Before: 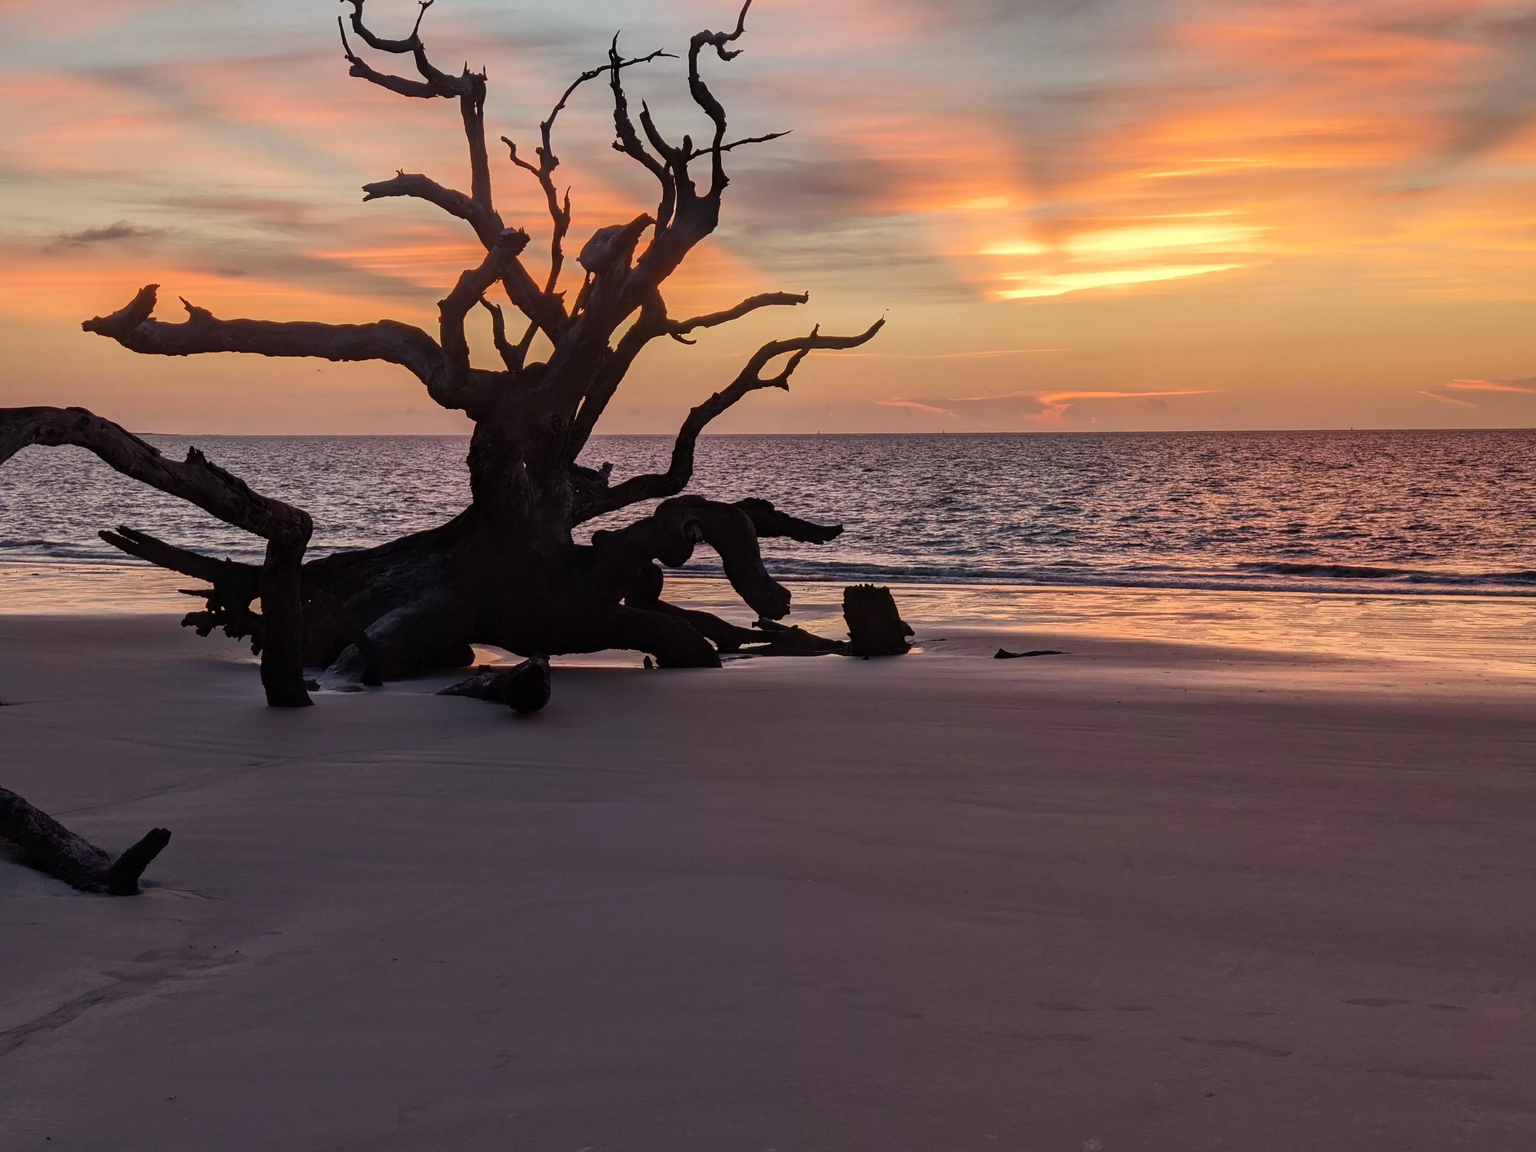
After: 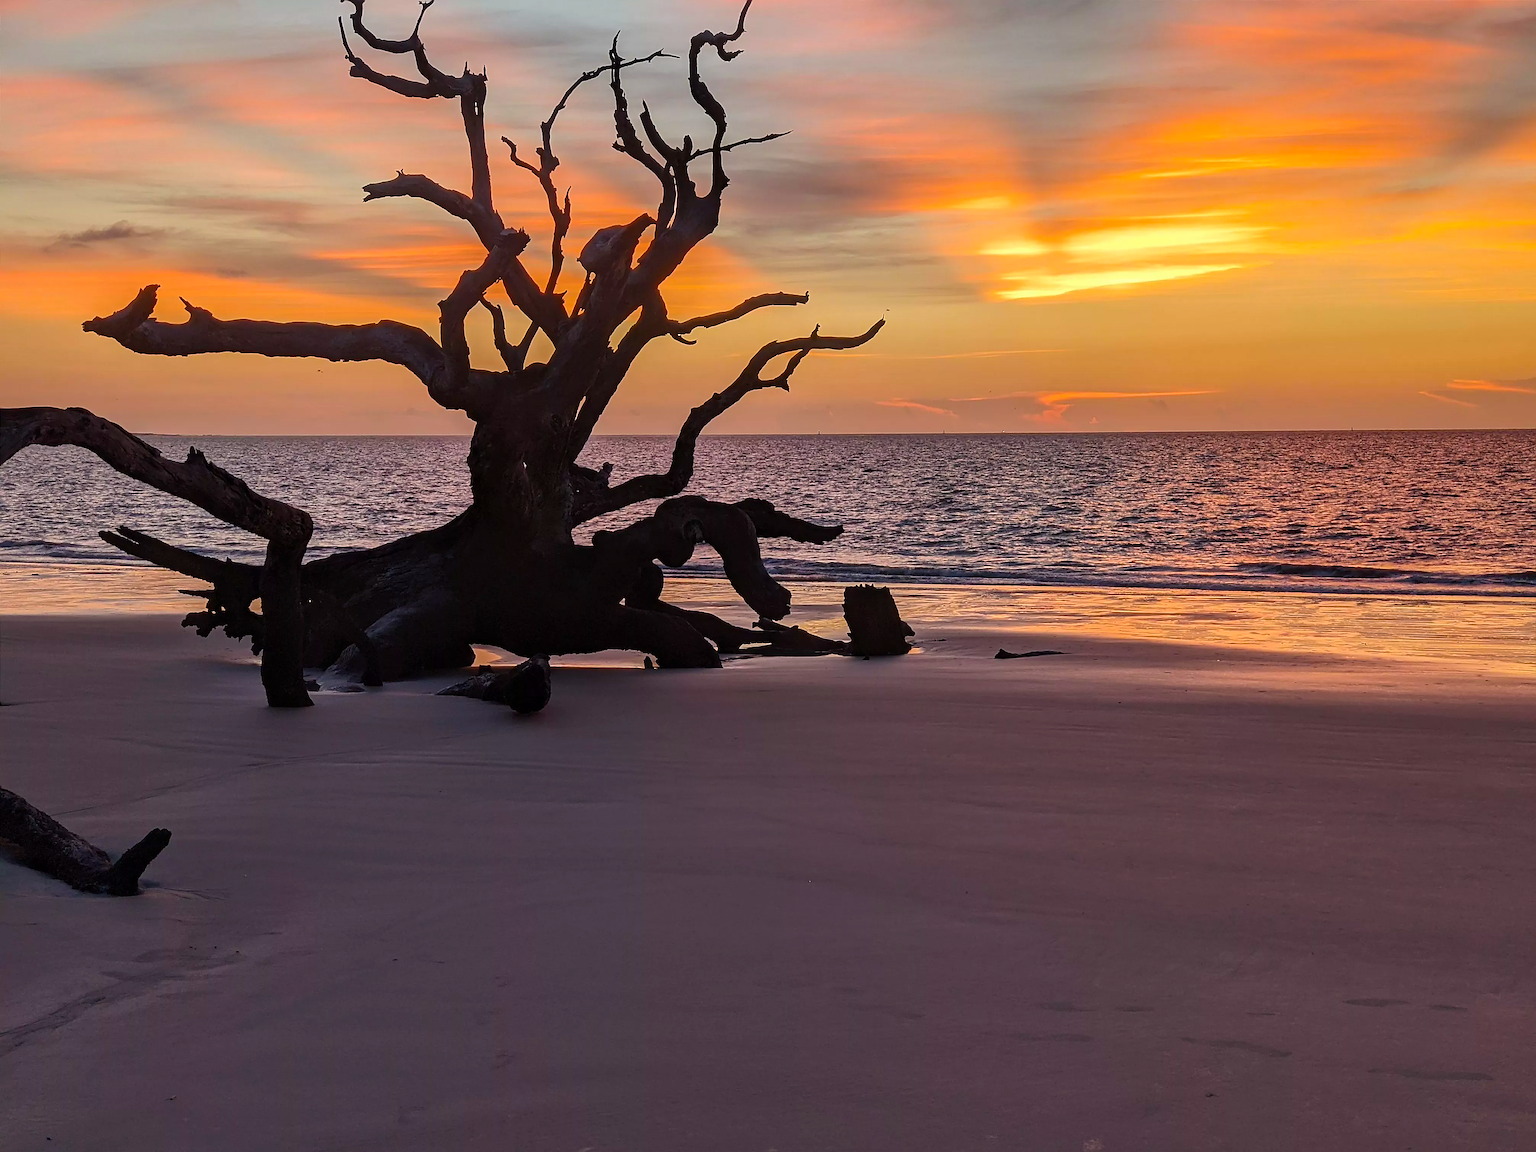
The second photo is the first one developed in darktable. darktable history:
color balance rgb: perceptual saturation grading › global saturation 25%, global vibrance 20%
sharpen: radius 1.4, amount 1.25, threshold 0.7
